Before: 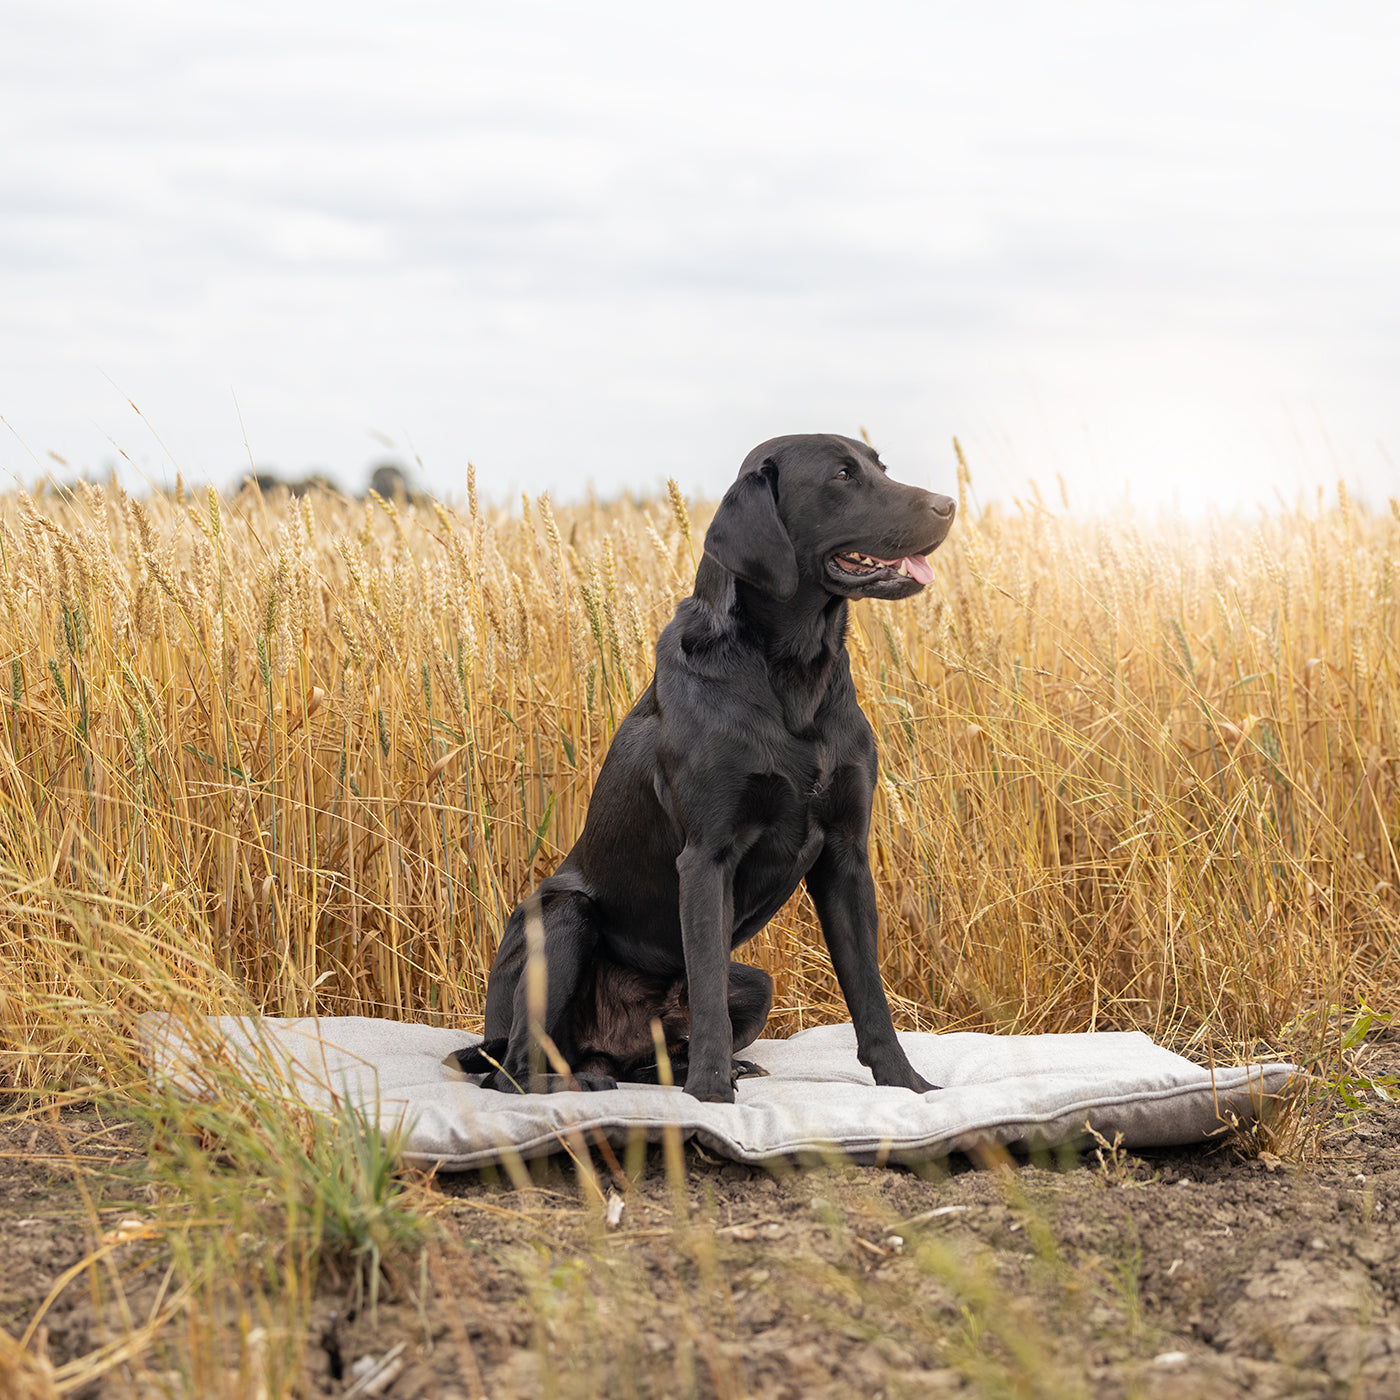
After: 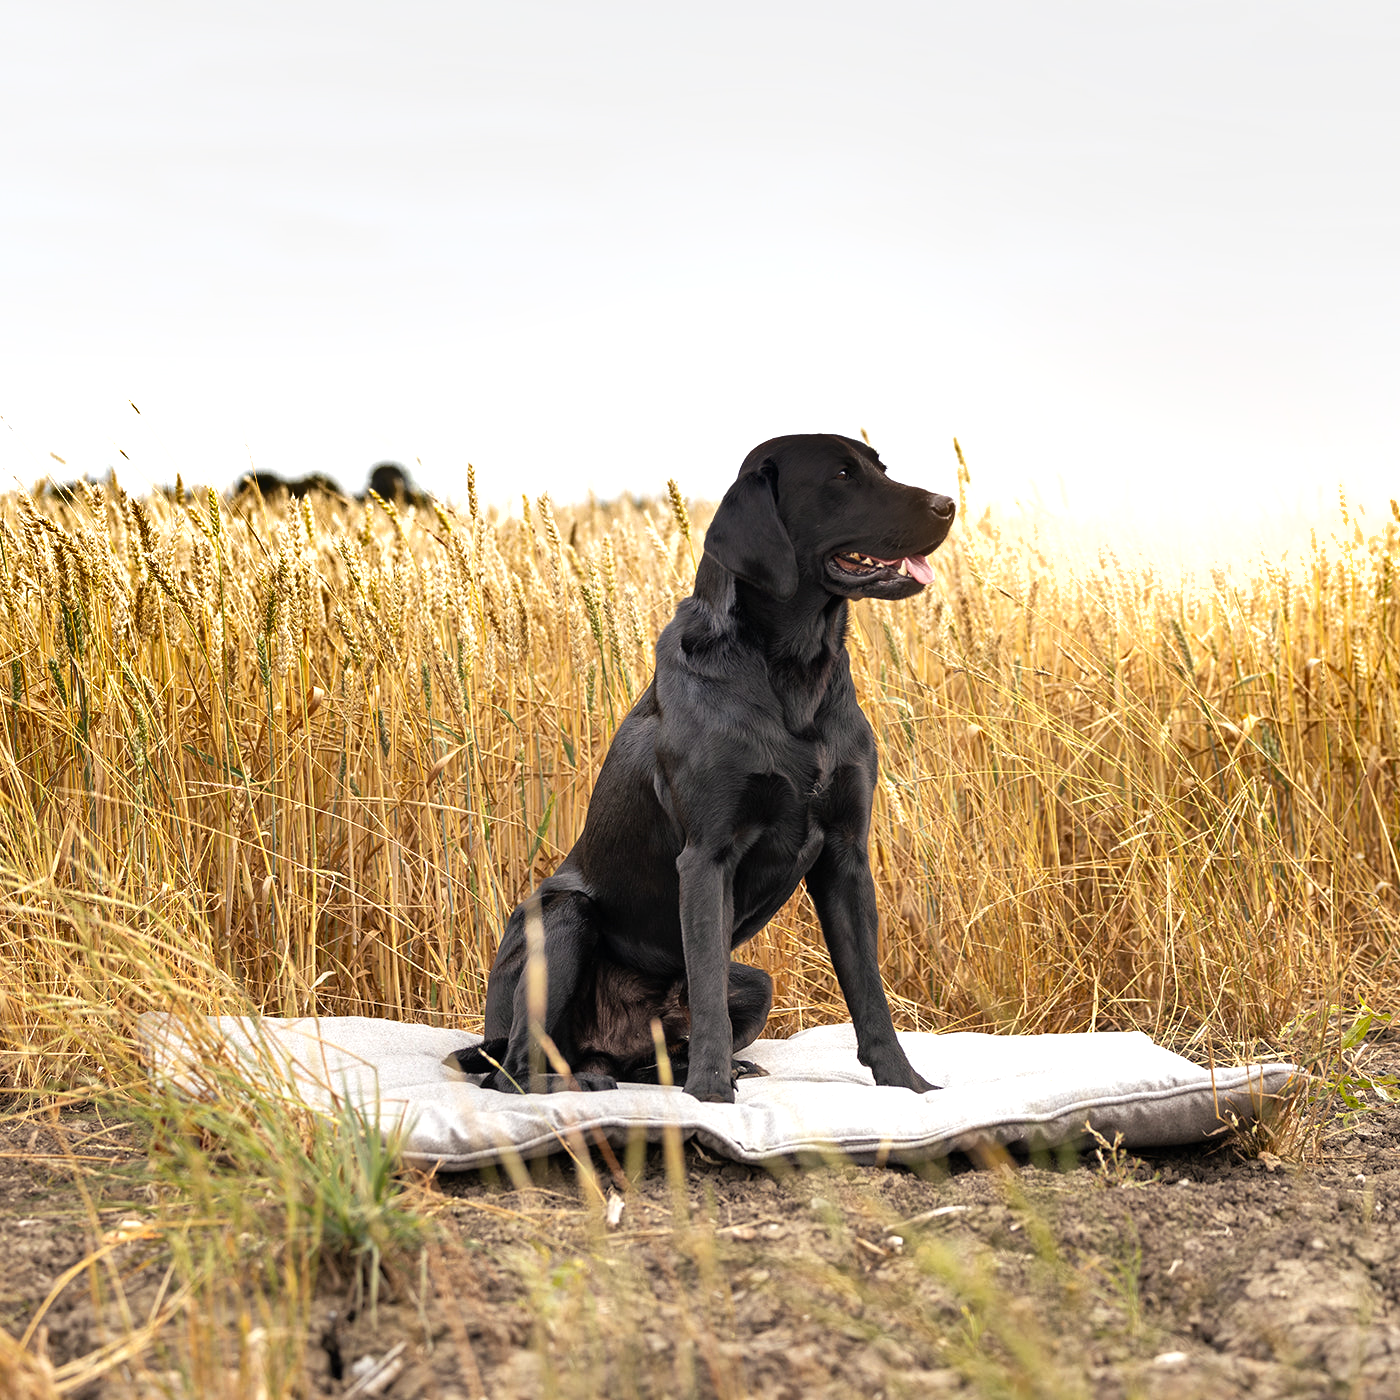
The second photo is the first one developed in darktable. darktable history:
tone equalizer: -8 EV -0.381 EV, -7 EV -0.395 EV, -6 EV -0.323 EV, -5 EV -0.226 EV, -3 EV 0.198 EV, -2 EV 0.36 EV, -1 EV 0.37 EV, +0 EV 0.409 EV
shadows and highlights: radius 171.34, shadows 26.53, white point adjustment 3.13, highlights -68.85, soften with gaussian
